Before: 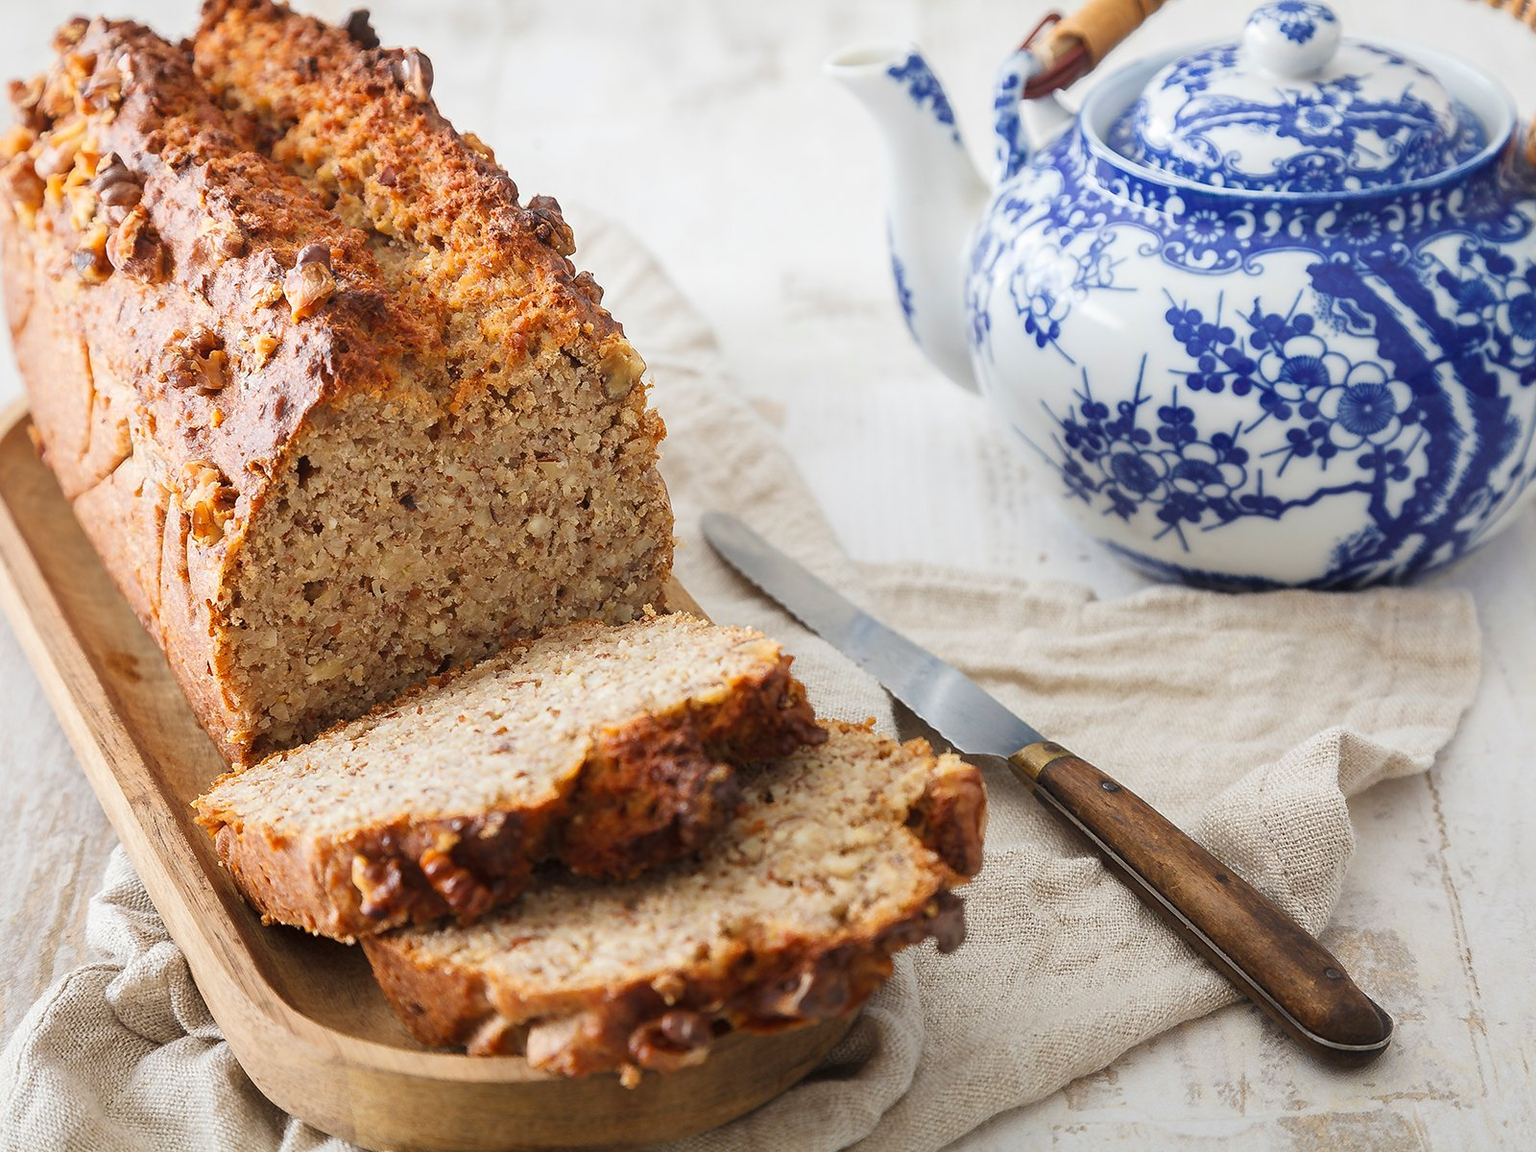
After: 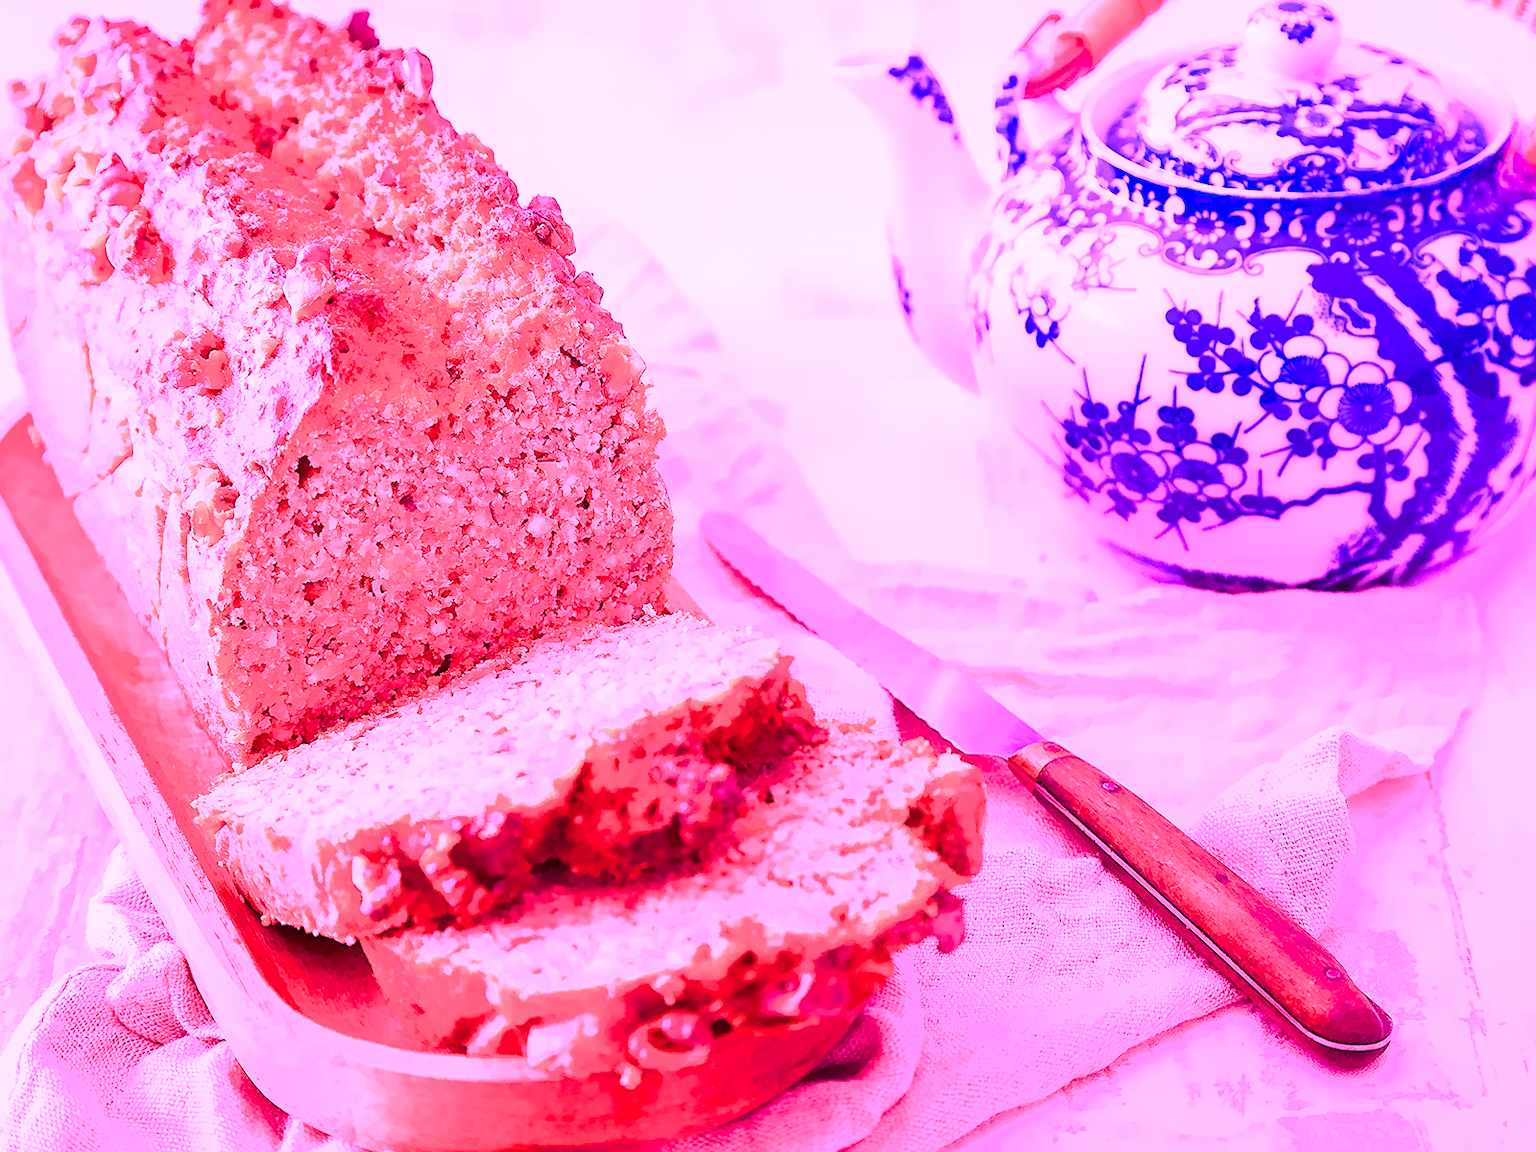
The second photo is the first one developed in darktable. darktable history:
color balance rgb: linear chroma grading › global chroma 9%, perceptual saturation grading › global saturation 36%, perceptual saturation grading › shadows 35%, perceptual brilliance grading › global brilliance 15%, perceptual brilliance grading › shadows -35%, global vibrance 15%
denoise (profiled): patch size 2, strength 1.125, preserve shadows 1.03, bias correction -0.346, scattering 0.272, a [-1, 0, 0], b [0, 0, 0], compensate highlight preservation false
filmic rgb: black relative exposure -7.15 EV, white relative exposure 5.36 EV, hardness 3.02, color science v6 (2022)
highlight reconstruction: iterations 1, diameter of reconstruction 64 px
lens correction: scale 1, crop 1, focal 16, aperture 7.1, distance 2.49, camera "Canon EOS RP", lens "Canon RF 16mm F2.8 STM"
raw denoise: x [[0, 0.25, 0.5, 0.75, 1] ×4]
sharpen: on, module defaults
white balance: red 2, blue 1.673
color correction: highlights a* 15.03, highlights b* -25.07
exposure: black level correction 0, exposure 1.55 EV, compensate exposure bias true, compensate highlight preservation false
